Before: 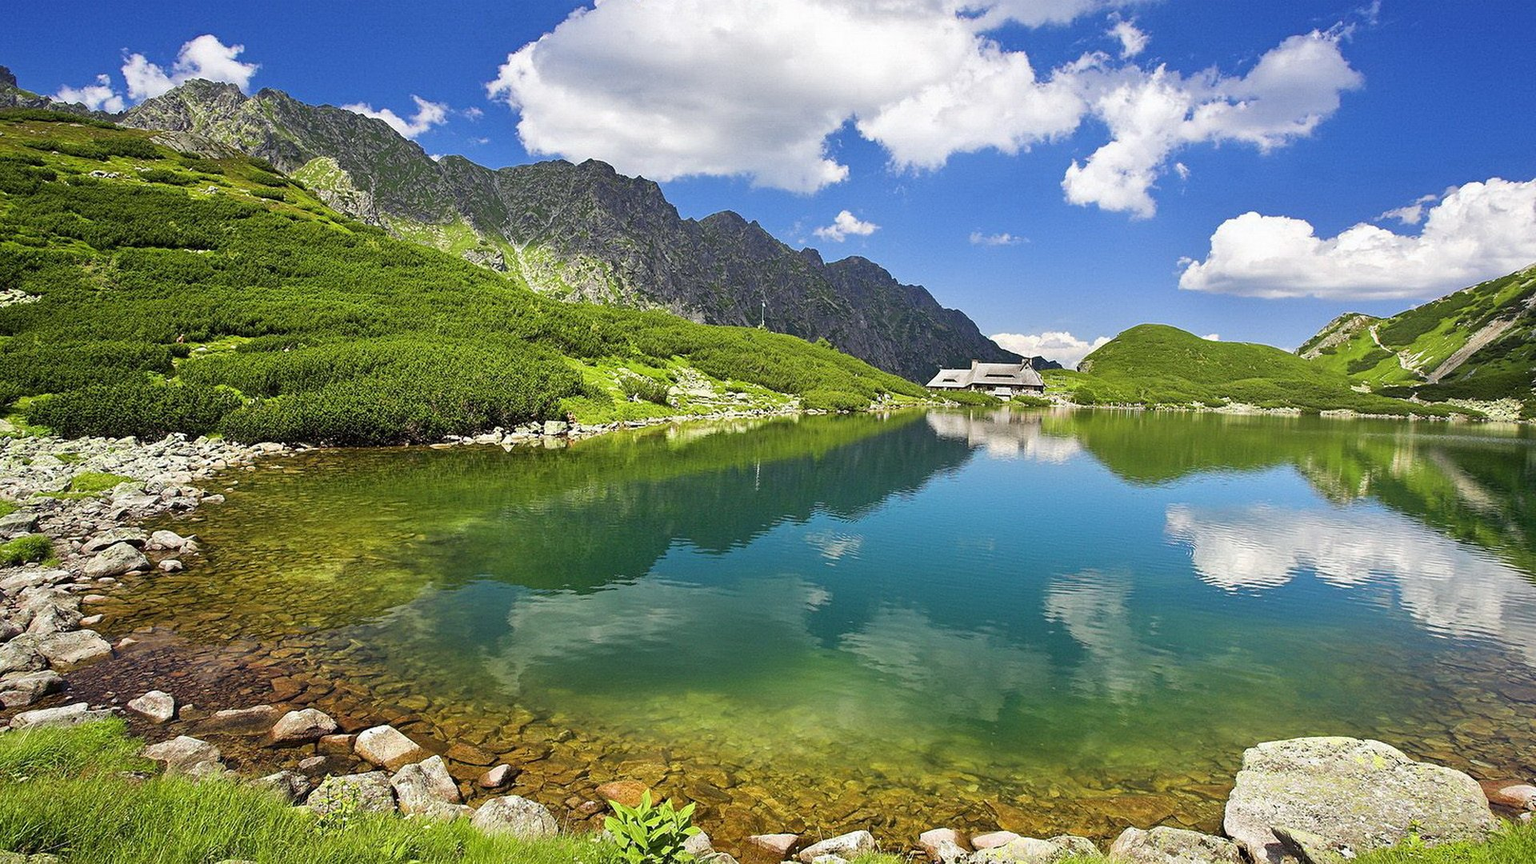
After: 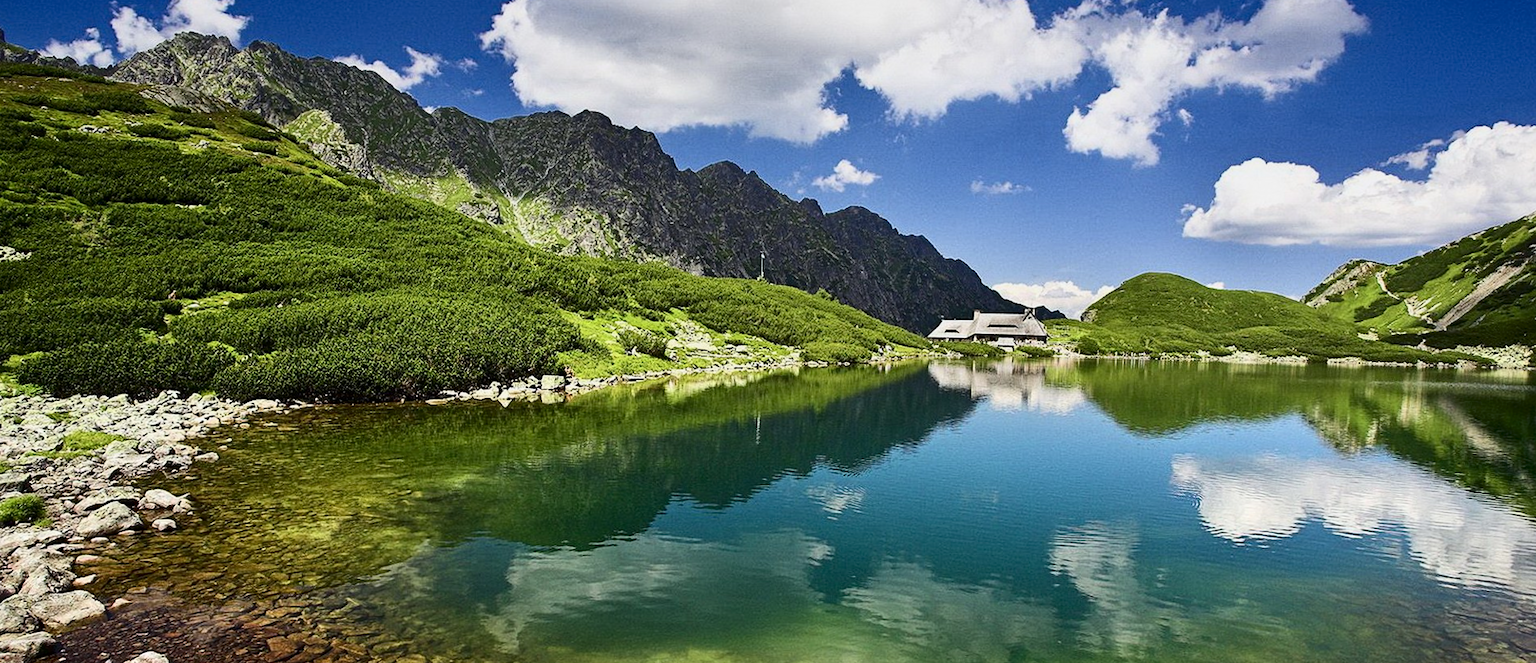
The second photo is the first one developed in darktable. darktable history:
graduated density: on, module defaults
rotate and perspective: rotation -0.45°, automatic cropping original format, crop left 0.008, crop right 0.992, crop top 0.012, crop bottom 0.988
crop: top 5.667%, bottom 17.637%
contrast brightness saturation: contrast 0.28
sharpen: radius 2.883, amount 0.868, threshold 47.523
